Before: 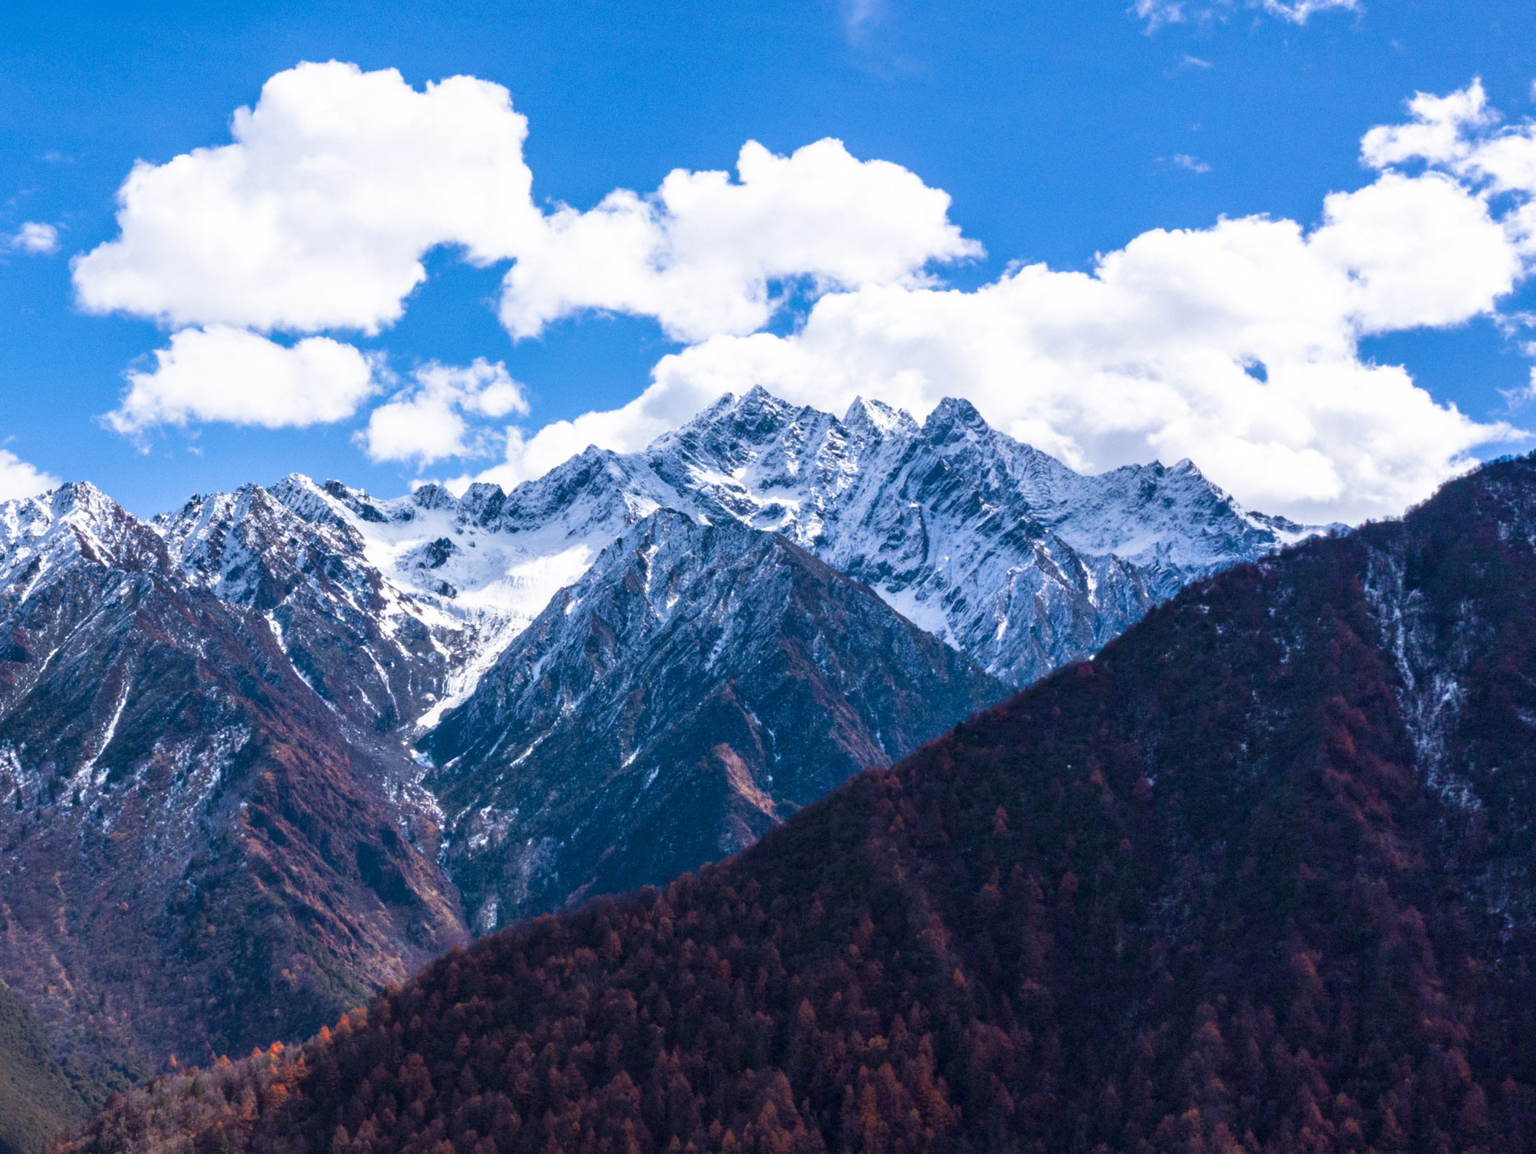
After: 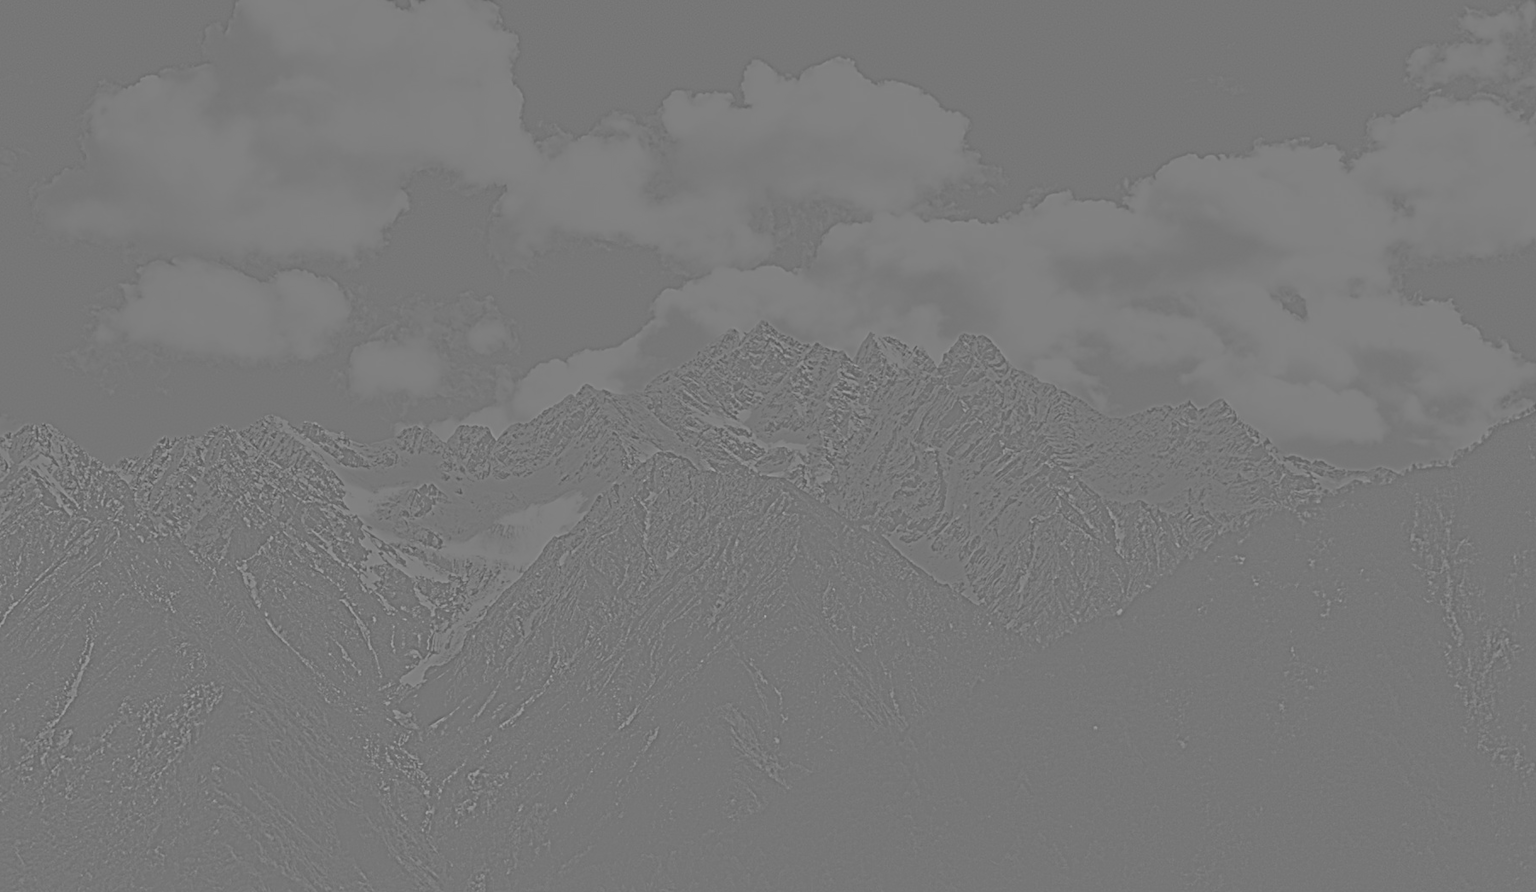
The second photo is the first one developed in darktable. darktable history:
monochrome: on, module defaults
highpass: sharpness 5.84%, contrast boost 8.44%
tone equalizer: -8 EV -0.417 EV, -7 EV -0.389 EV, -6 EV -0.333 EV, -5 EV -0.222 EV, -3 EV 0.222 EV, -2 EV 0.333 EV, -1 EV 0.389 EV, +0 EV 0.417 EV, edges refinement/feathering 500, mask exposure compensation -1.57 EV, preserve details no
local contrast: on, module defaults
crop: left 2.737%, top 7.287%, right 3.421%, bottom 20.179%
velvia: strength 15%
